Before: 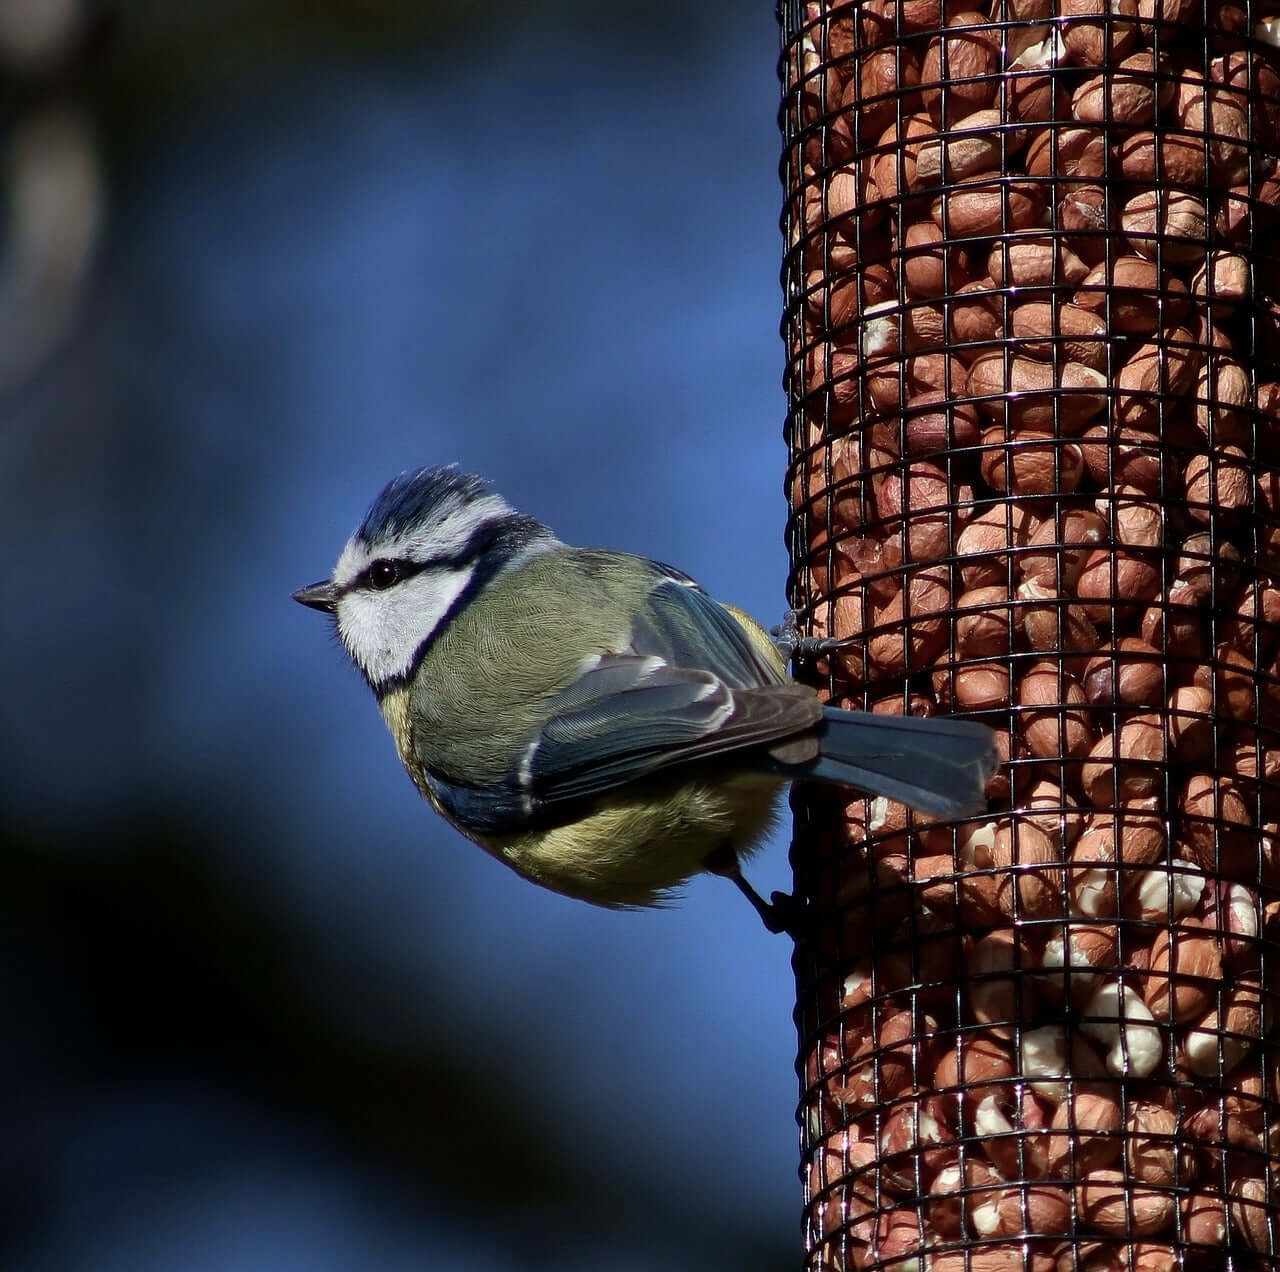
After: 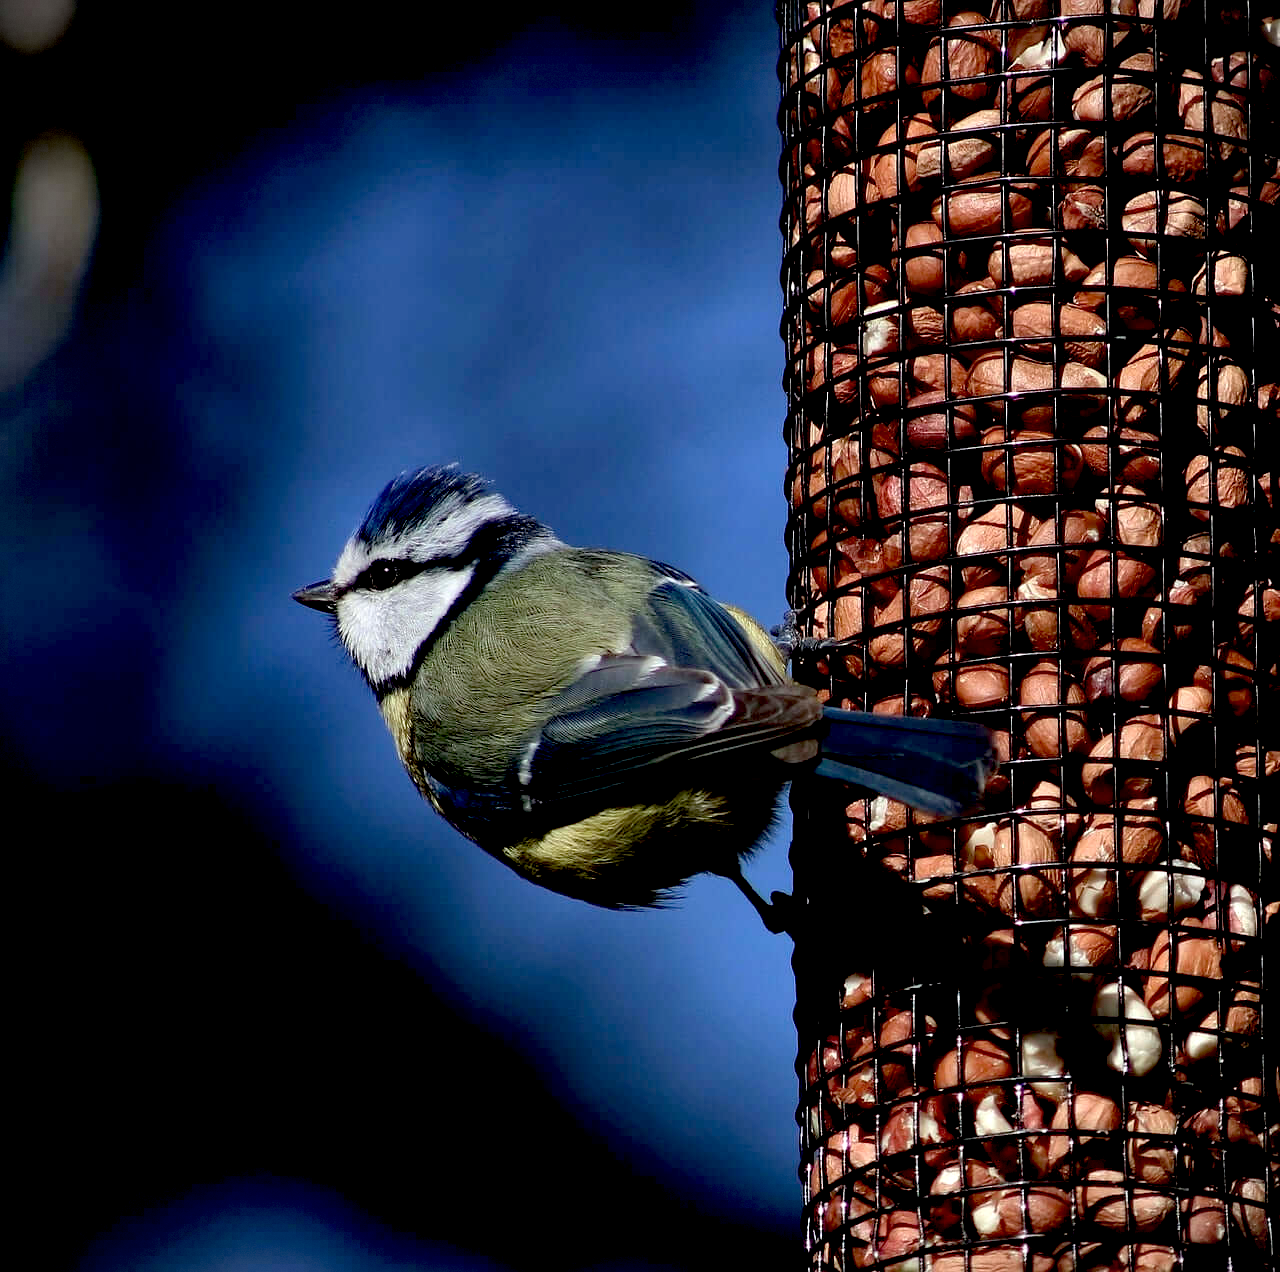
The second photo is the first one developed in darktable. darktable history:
exposure: black level correction 0.031, exposure 0.304 EV, compensate highlight preservation false
vignetting: fall-off start 97.28%, fall-off radius 79%, brightness -0.462, saturation -0.3, width/height ratio 1.114, dithering 8-bit output, unbound false
